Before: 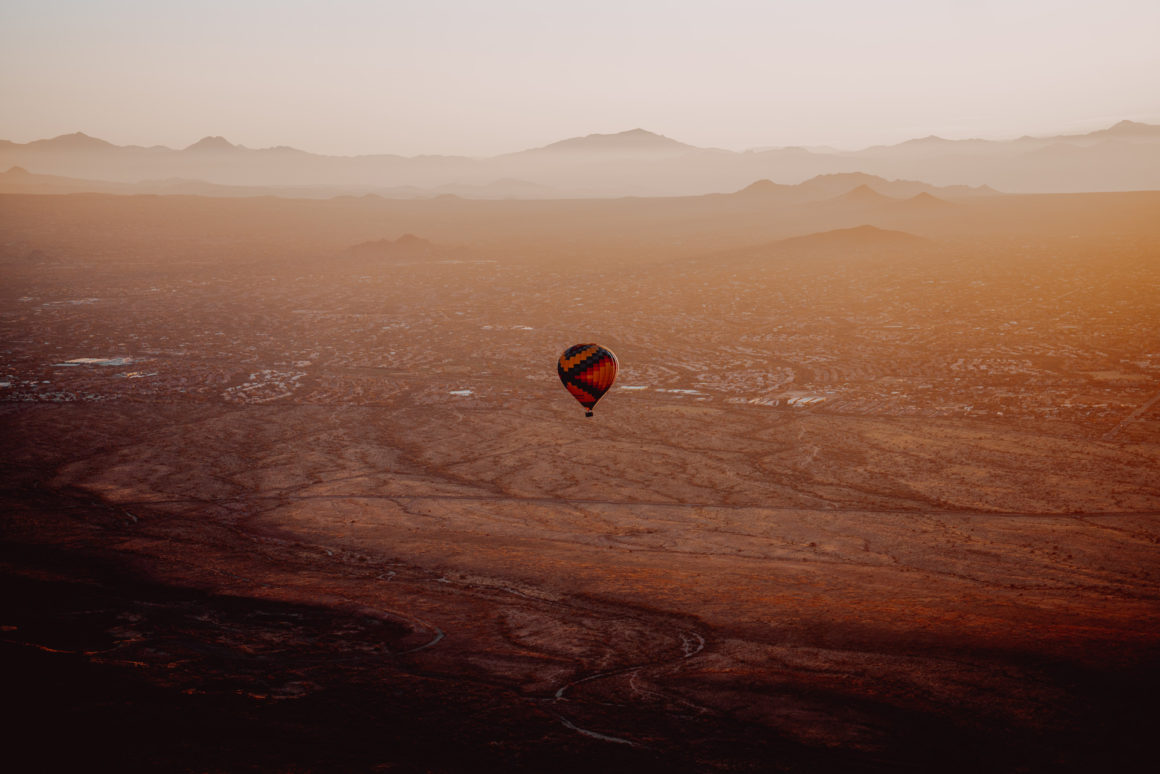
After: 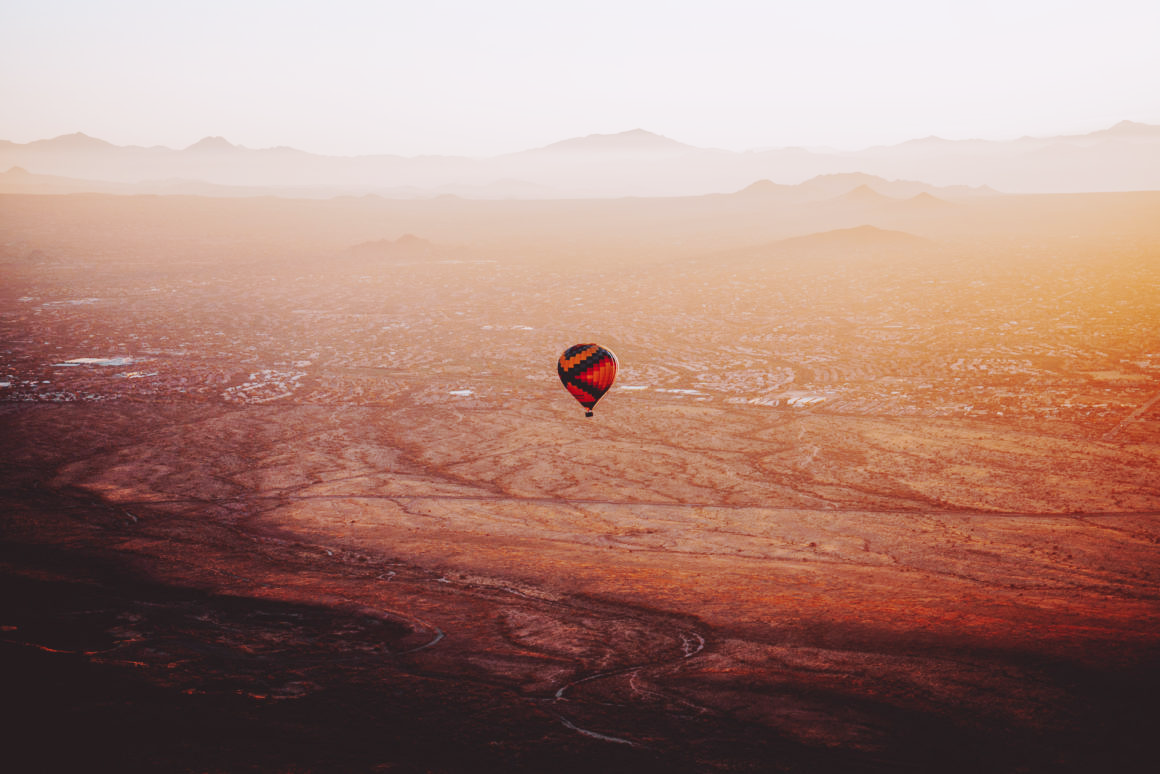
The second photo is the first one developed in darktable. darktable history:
color calibration: illuminant as shot in camera, x 0.358, y 0.373, temperature 4628.91 K
base curve: curves: ch0 [(0, 0.007) (0.028, 0.063) (0.121, 0.311) (0.46, 0.743) (0.859, 0.957) (1, 1)], exposure shift 0.01, preserve colors none
